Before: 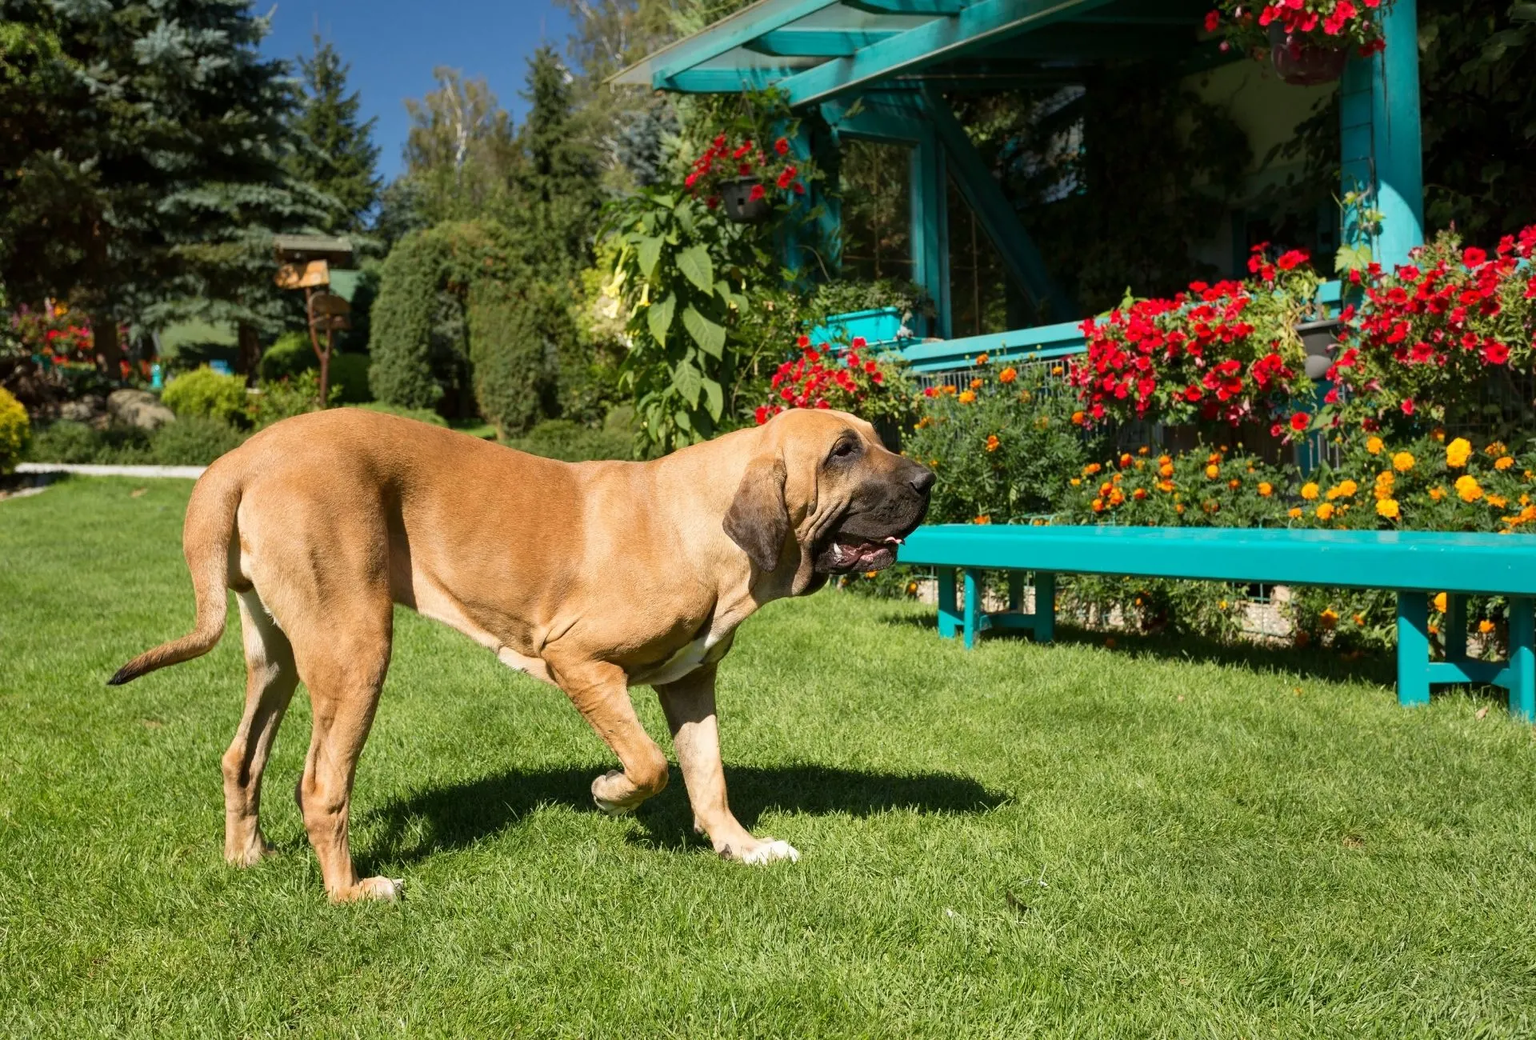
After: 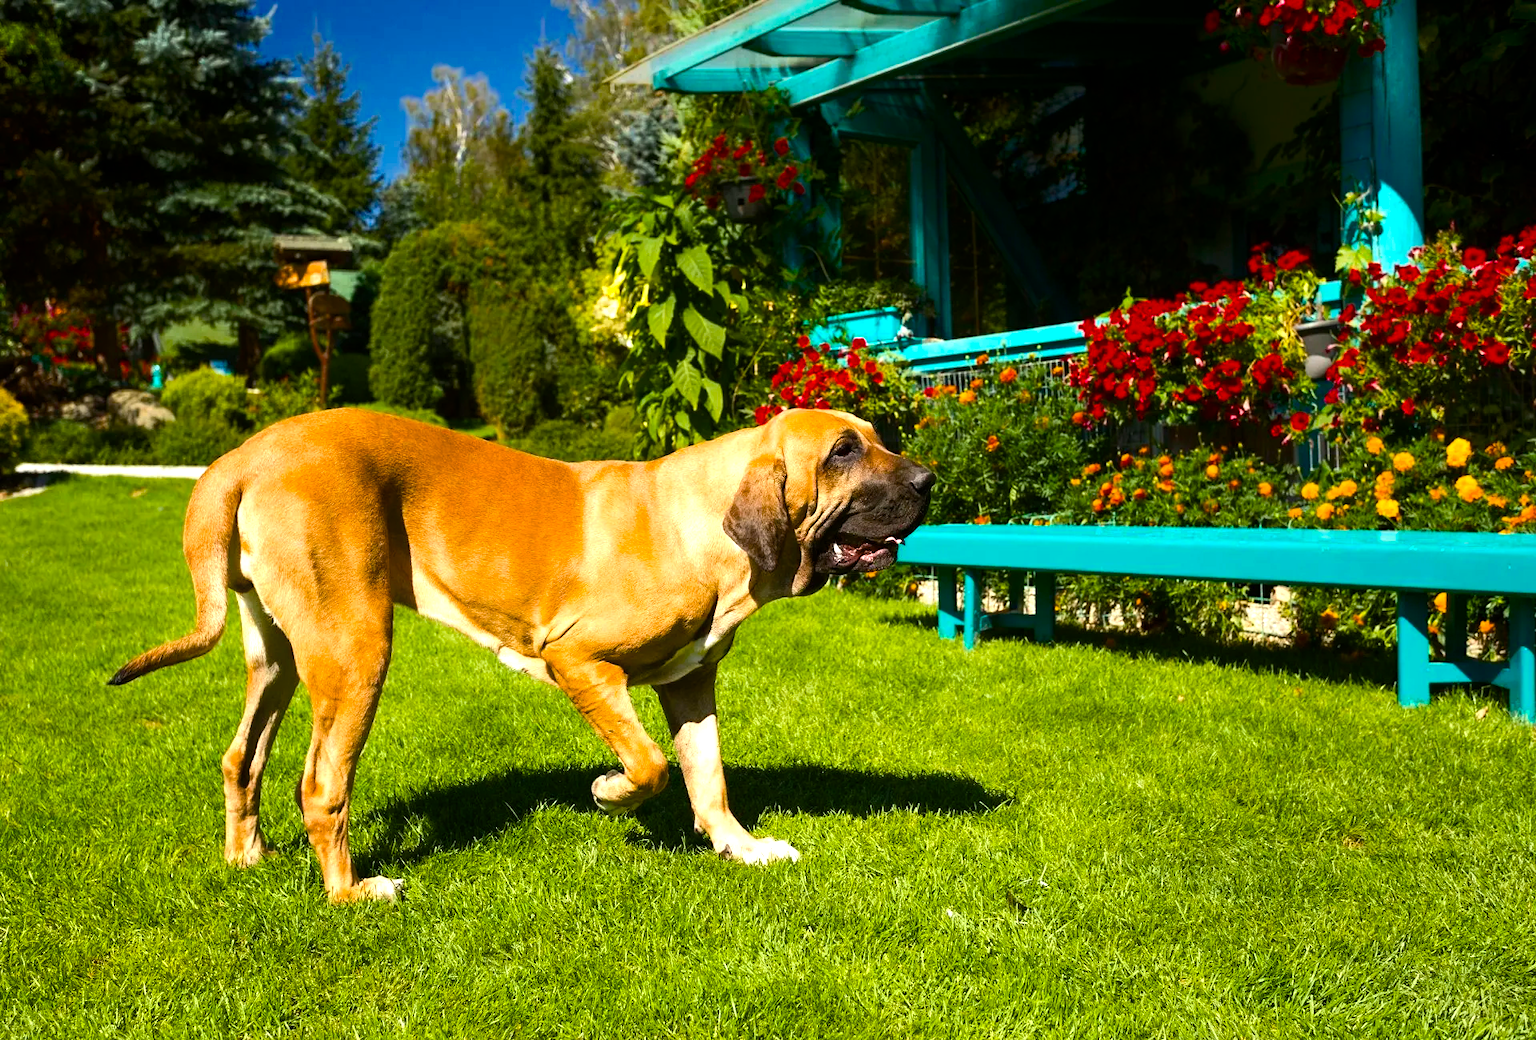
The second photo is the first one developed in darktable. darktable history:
exposure: exposure 0.229 EV, compensate highlight preservation false
color balance rgb: perceptual saturation grading › global saturation 30.647%, perceptual brilliance grading › highlights 10.822%, perceptual brilliance grading › shadows -10.574%, global vibrance 15.87%, saturation formula JzAzBz (2021)
tone equalizer: -8 EV -0.455 EV, -7 EV -0.413 EV, -6 EV -0.311 EV, -5 EV -0.24 EV, -3 EV 0.204 EV, -2 EV 0.342 EV, -1 EV 0.39 EV, +0 EV 0.423 EV, edges refinement/feathering 500, mask exposure compensation -1.57 EV, preserve details guided filter
shadows and highlights: shadows -40.36, highlights 64.44, highlights color adjustment 49.63%, soften with gaussian
